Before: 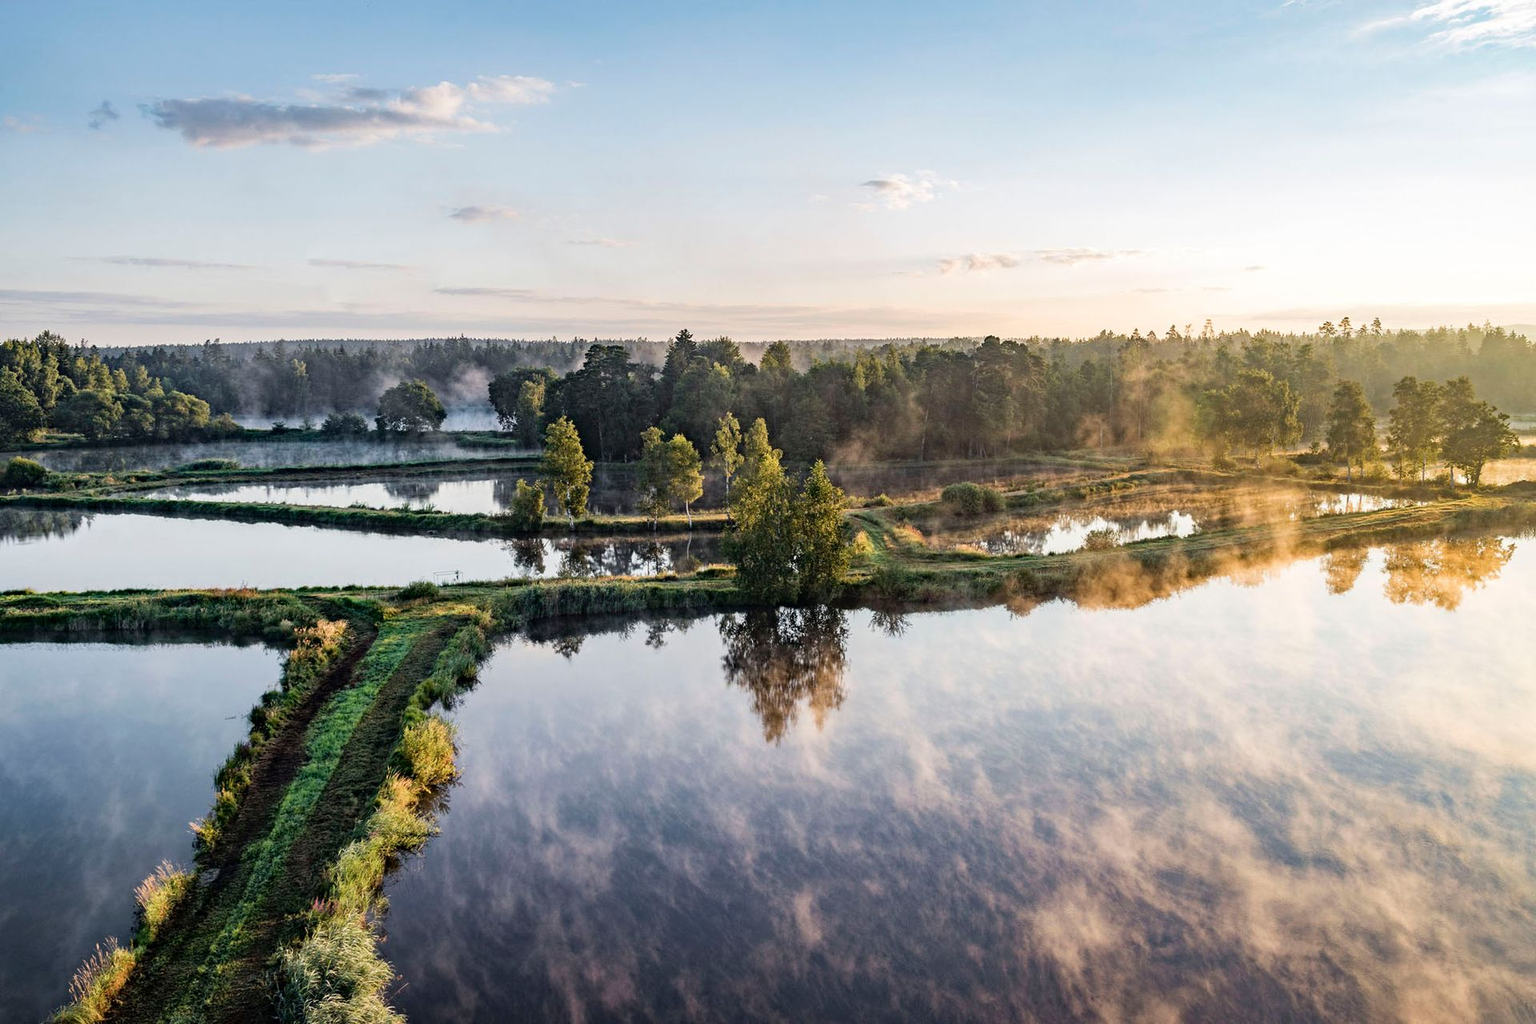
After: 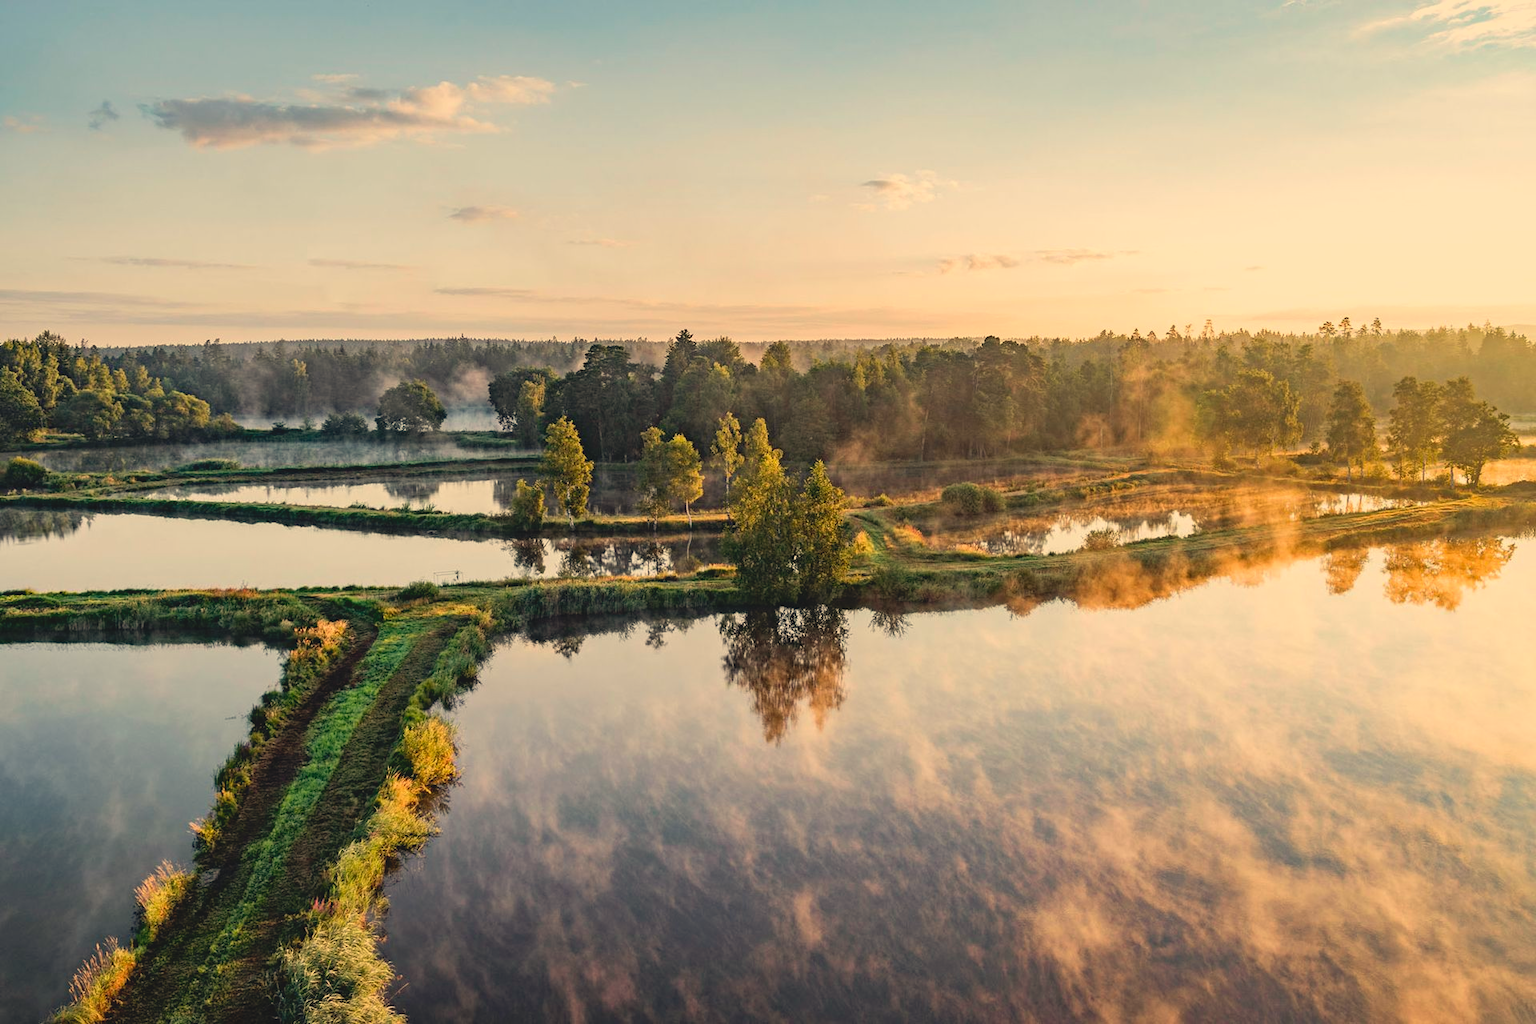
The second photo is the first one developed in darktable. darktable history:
lowpass: radius 0.1, contrast 0.85, saturation 1.1, unbound 0
white balance: red 1.123, blue 0.83
